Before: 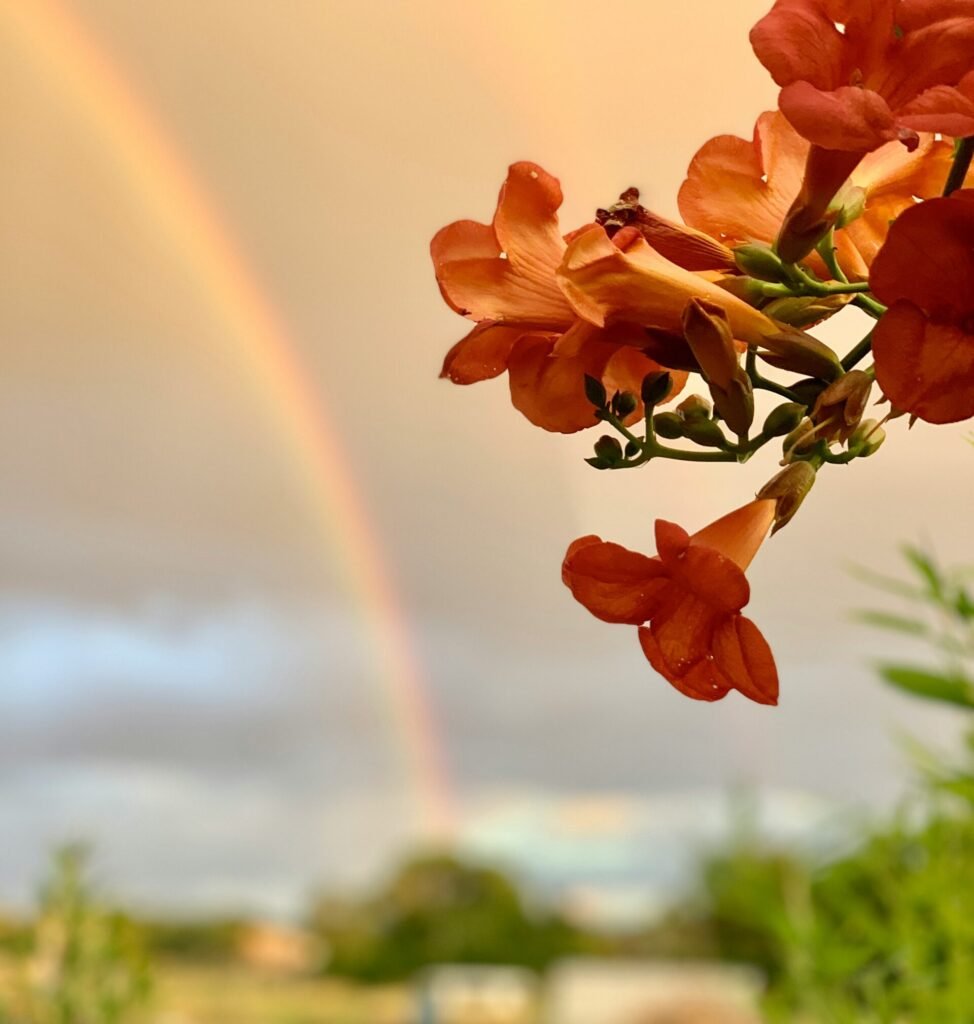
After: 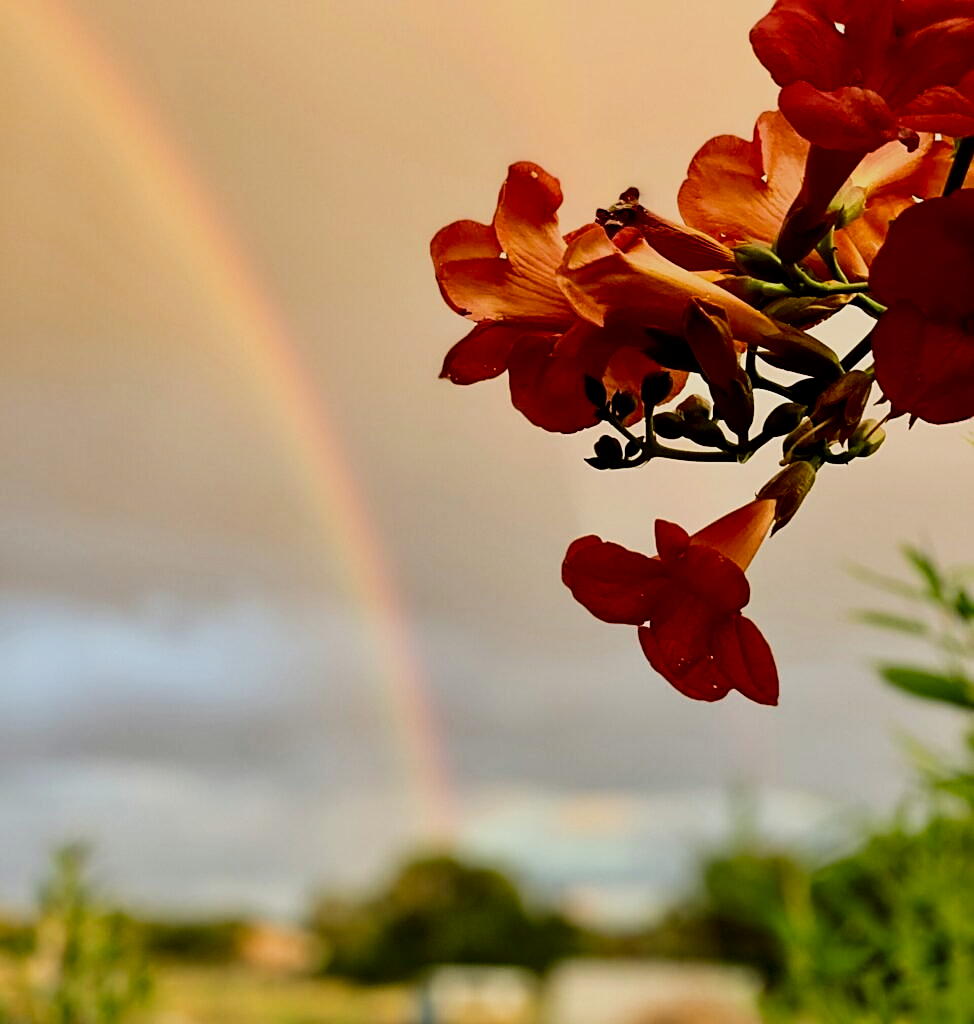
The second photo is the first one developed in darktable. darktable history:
filmic rgb: black relative exposure -5 EV, hardness 2.88, contrast 1.3, highlights saturation mix -30%
sharpen: on, module defaults
contrast brightness saturation: contrast 0.13, brightness -0.24, saturation 0.14
